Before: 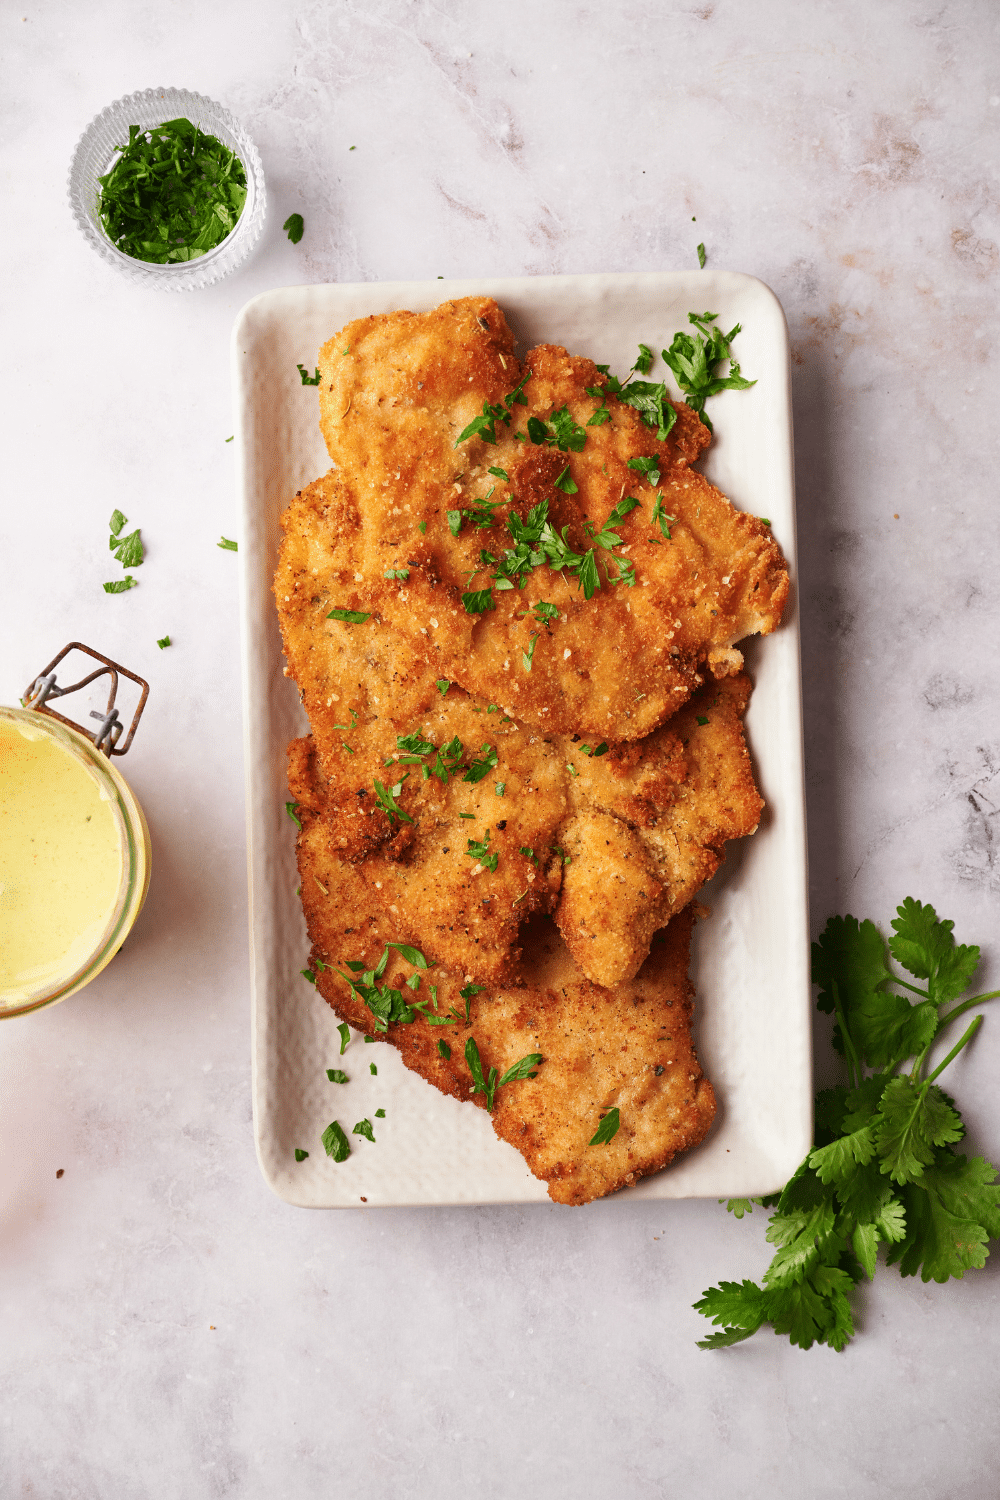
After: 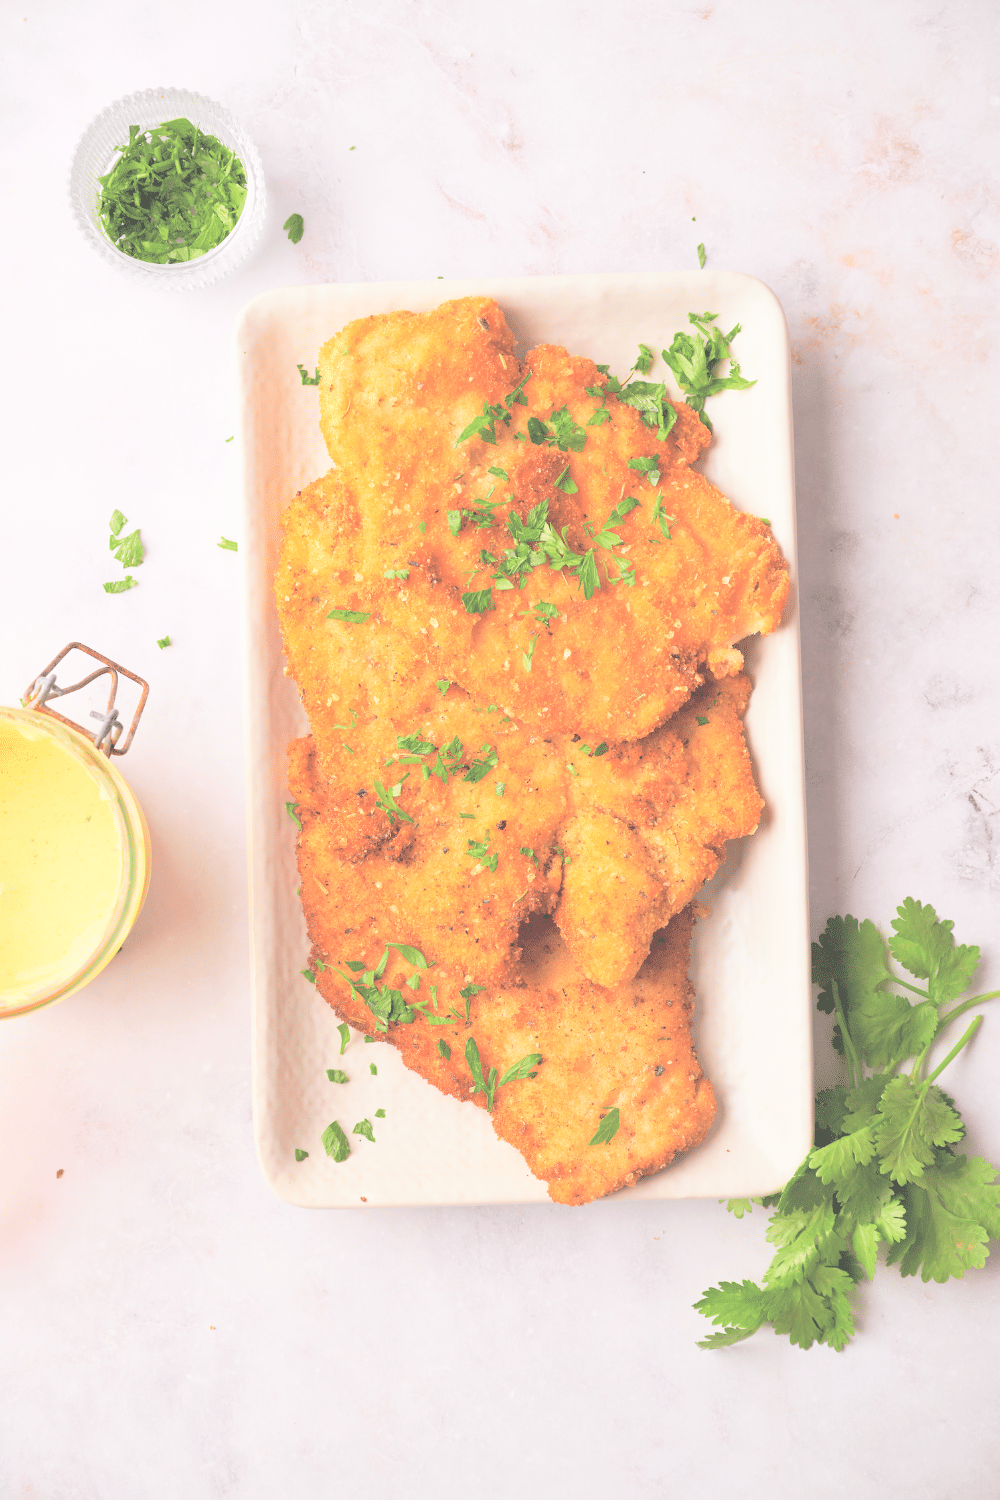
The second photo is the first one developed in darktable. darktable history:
contrast brightness saturation: brightness 0.983
